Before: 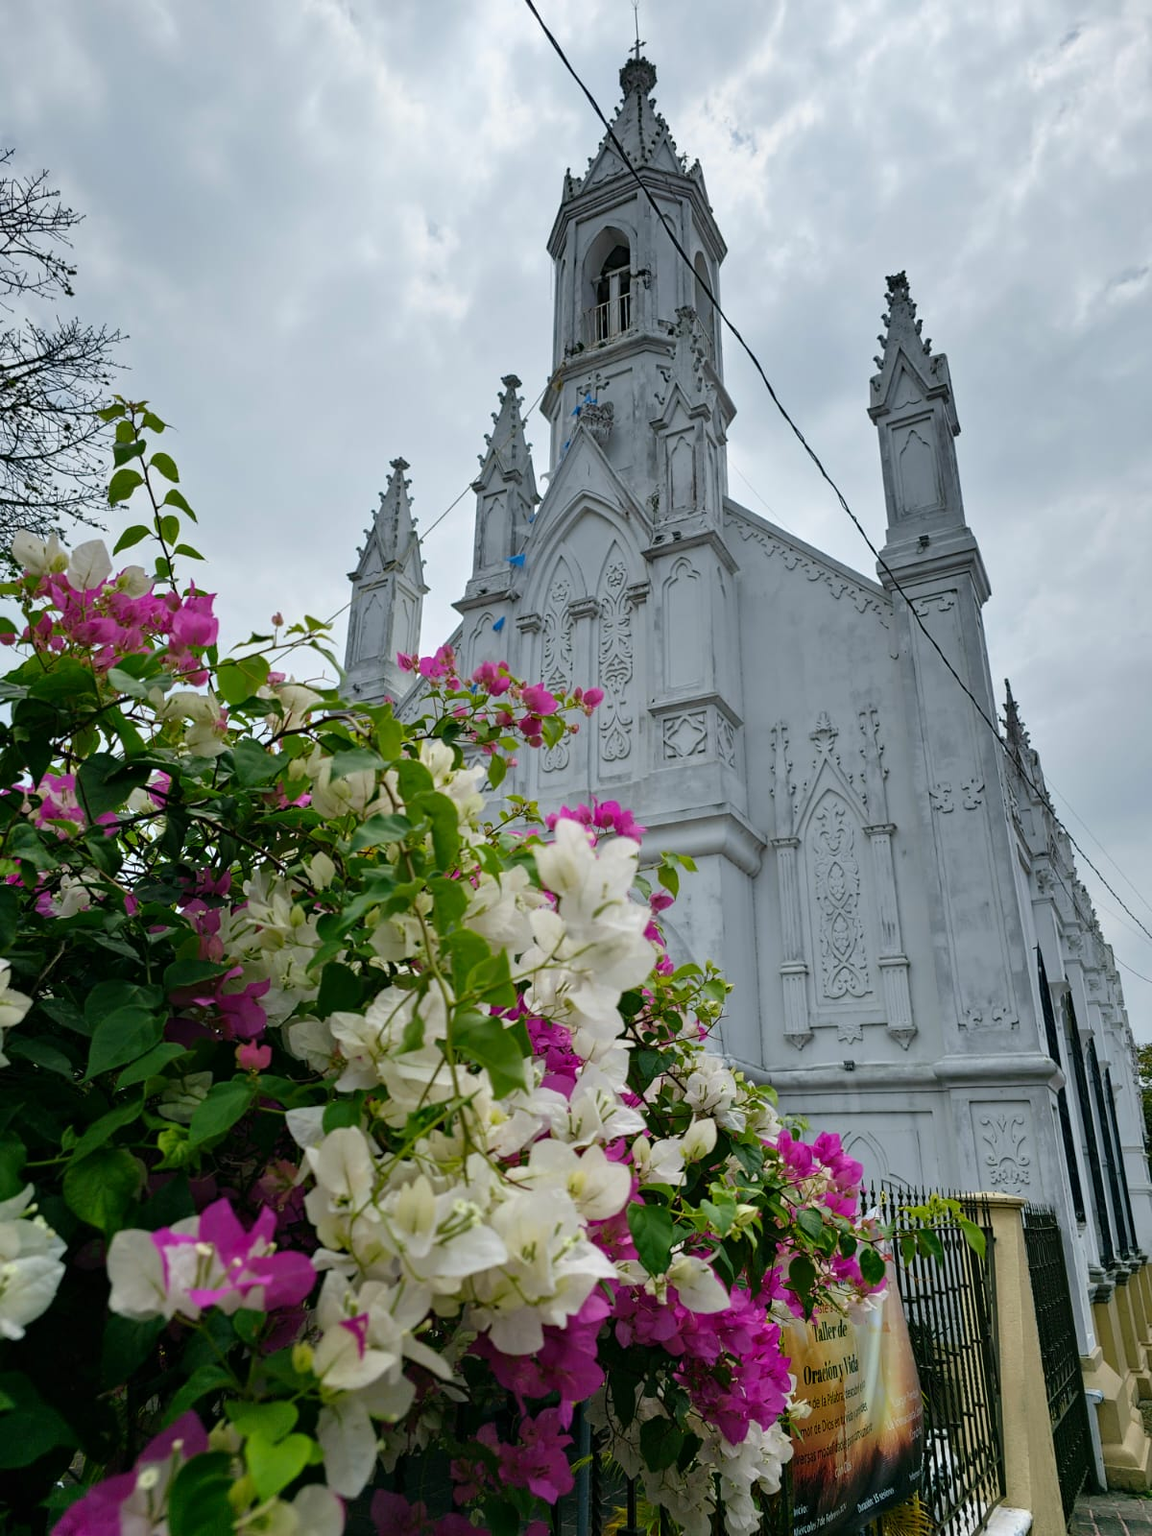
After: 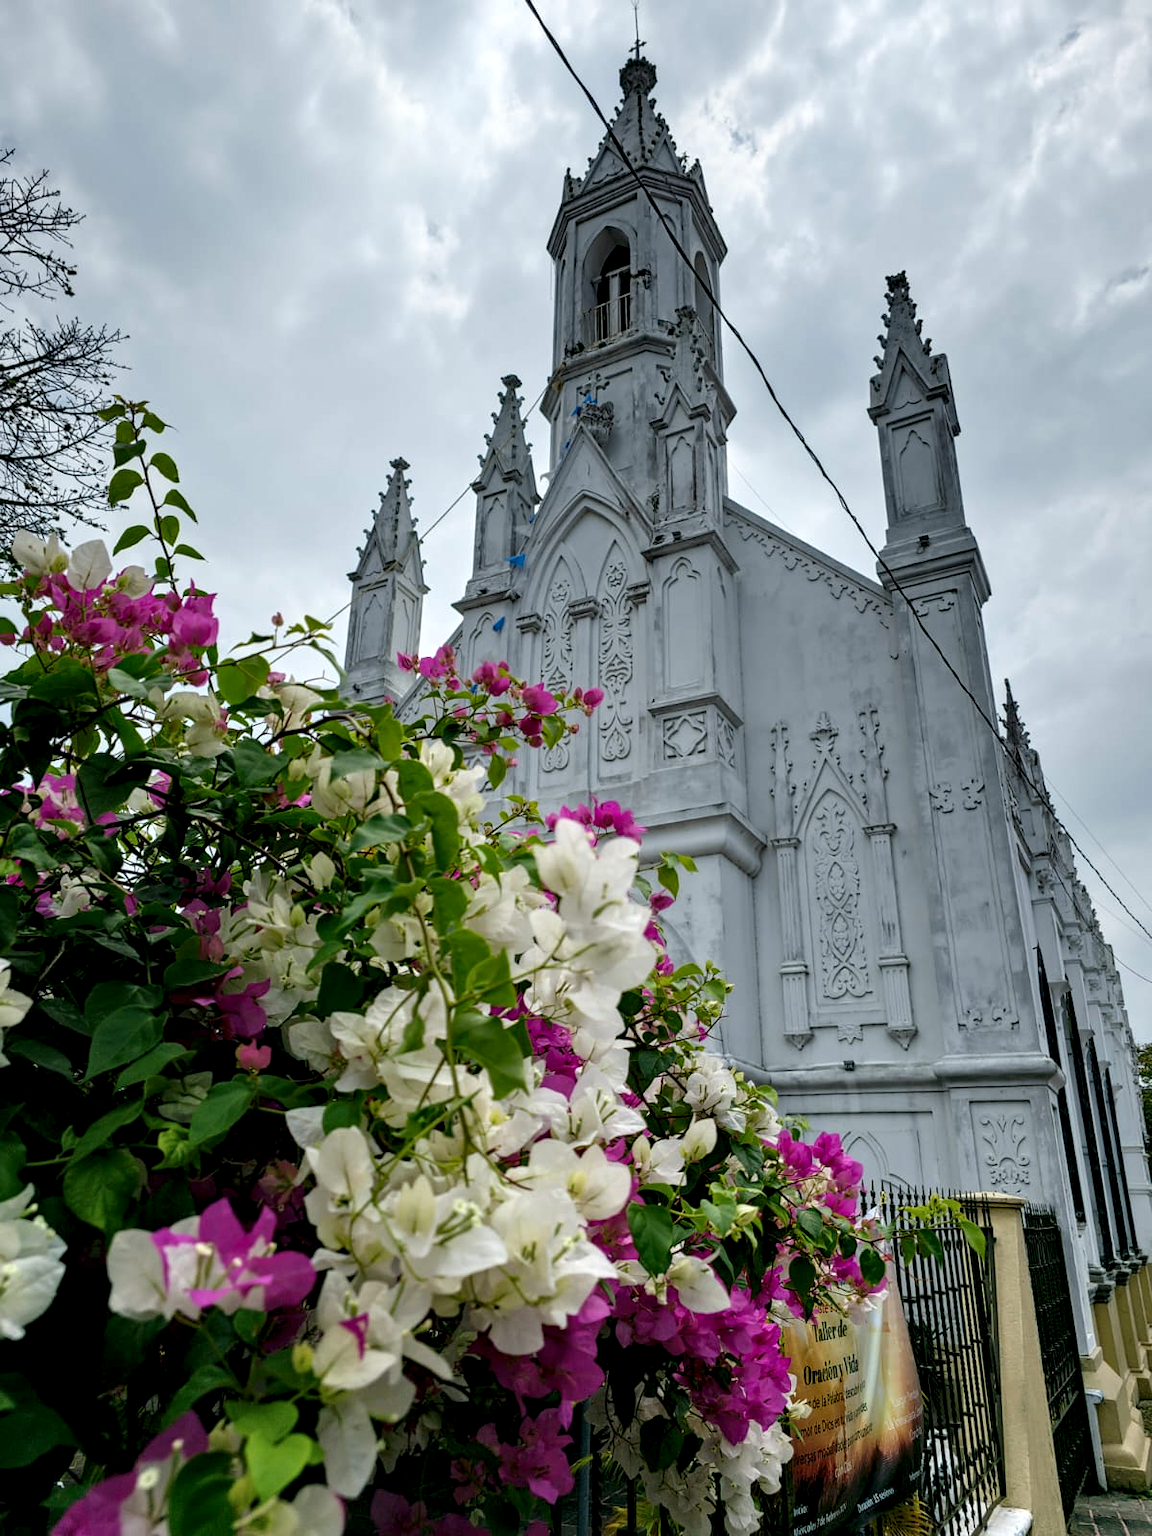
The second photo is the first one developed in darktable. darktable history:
local contrast: detail 135%, midtone range 0.75
base curve: preserve colors none
